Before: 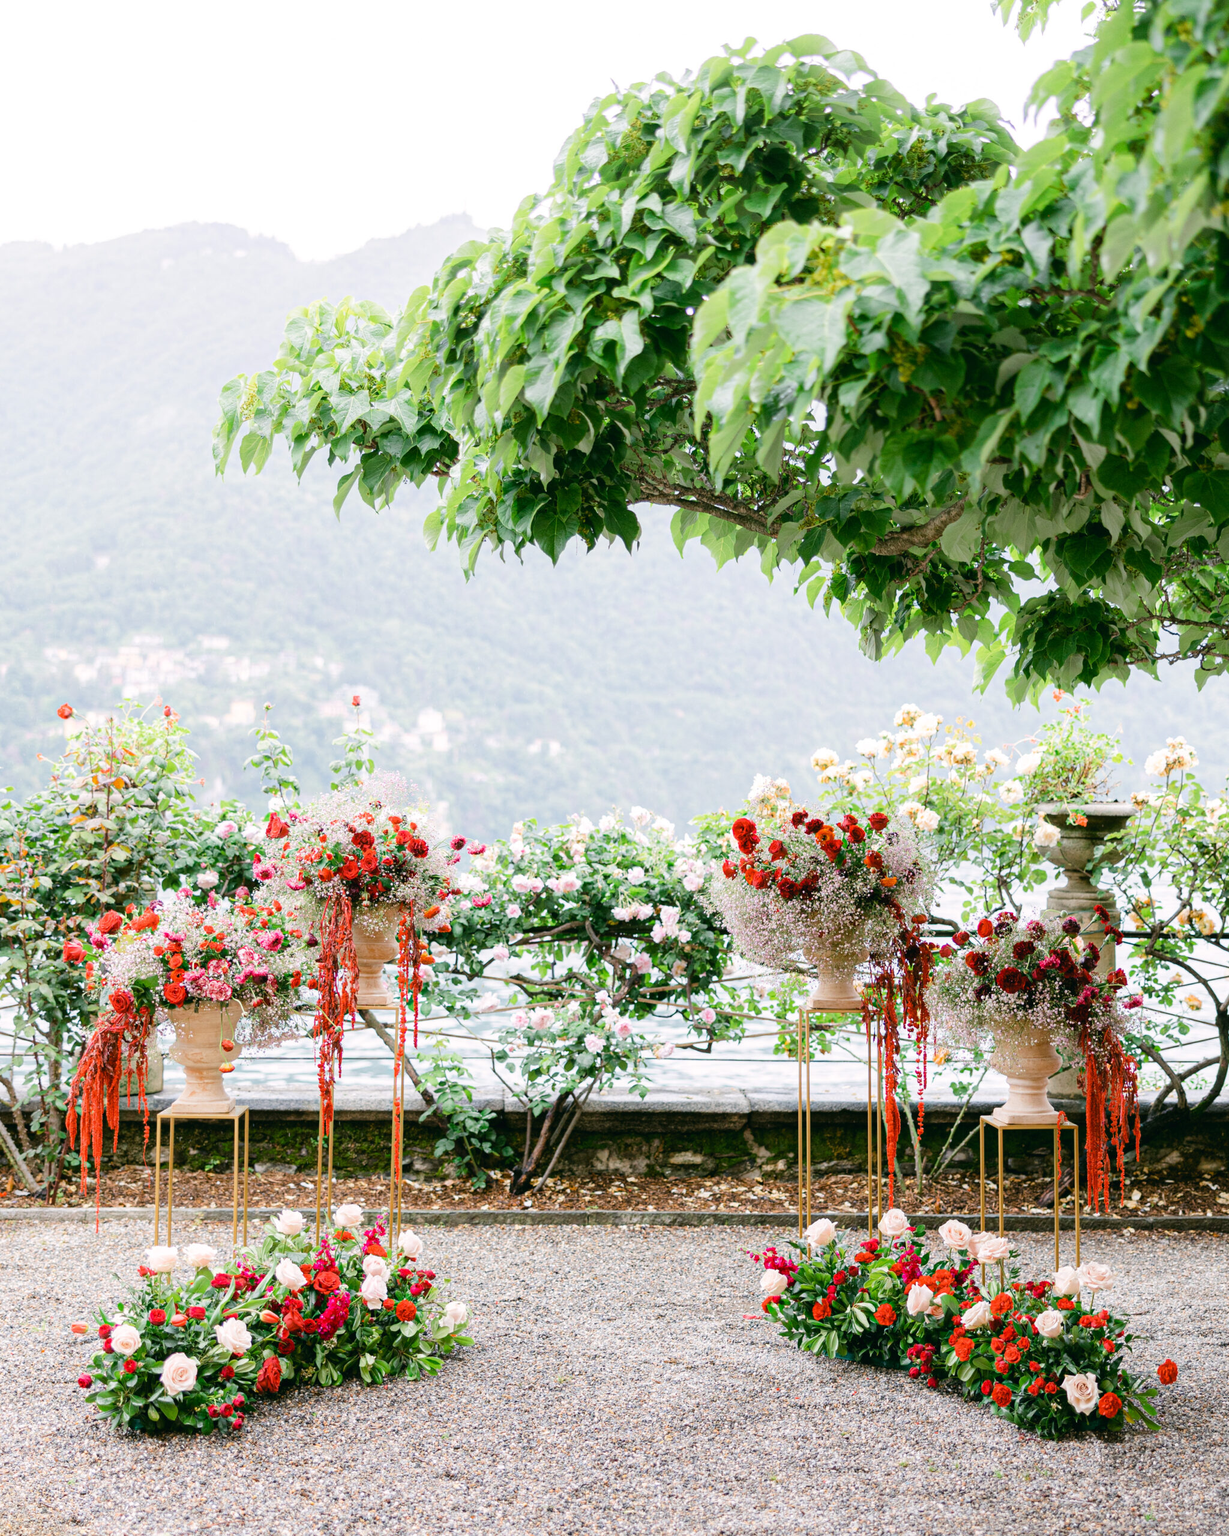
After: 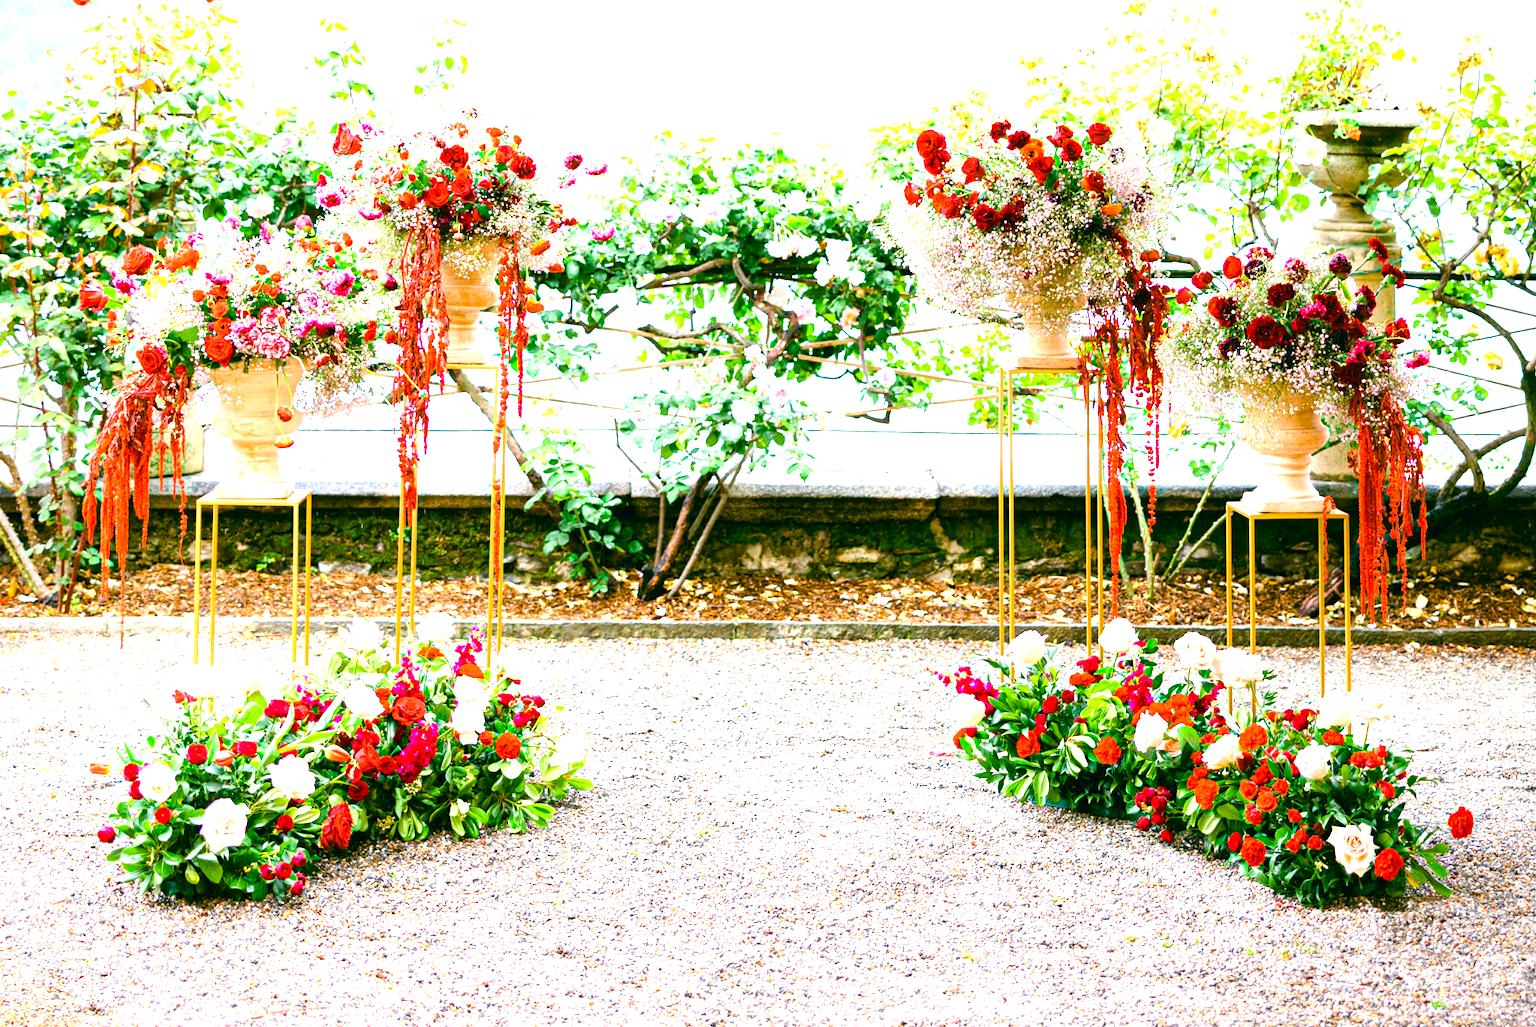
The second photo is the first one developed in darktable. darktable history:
vignetting: fall-off radius 81.71%, saturation 0.383
color balance rgb: shadows lift › chroma 0.735%, shadows lift › hue 111.22°, global offset › luminance -0.378%, linear chroma grading › global chroma 8.931%, perceptual saturation grading › global saturation 20%, perceptual saturation grading › highlights -24.748%, perceptual saturation grading › shadows 25.982%, global vibrance 45.456%
crop and rotate: top 46.546%, right 0.079%
exposure: black level correction 0, exposure 1.2 EV, compensate highlight preservation false
